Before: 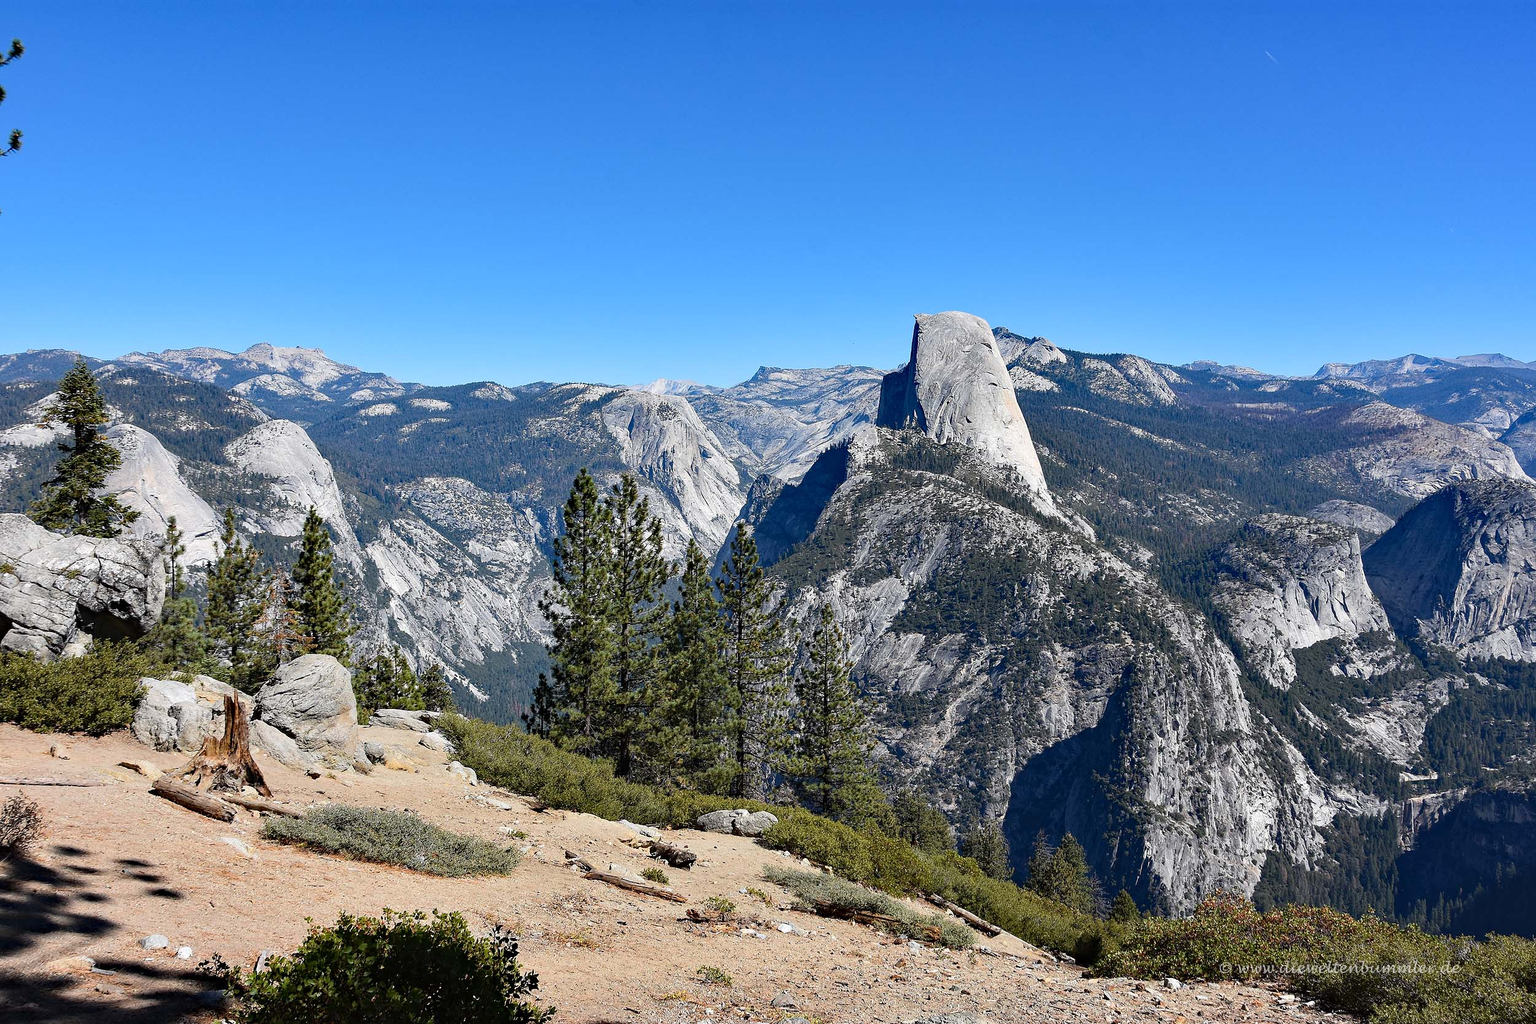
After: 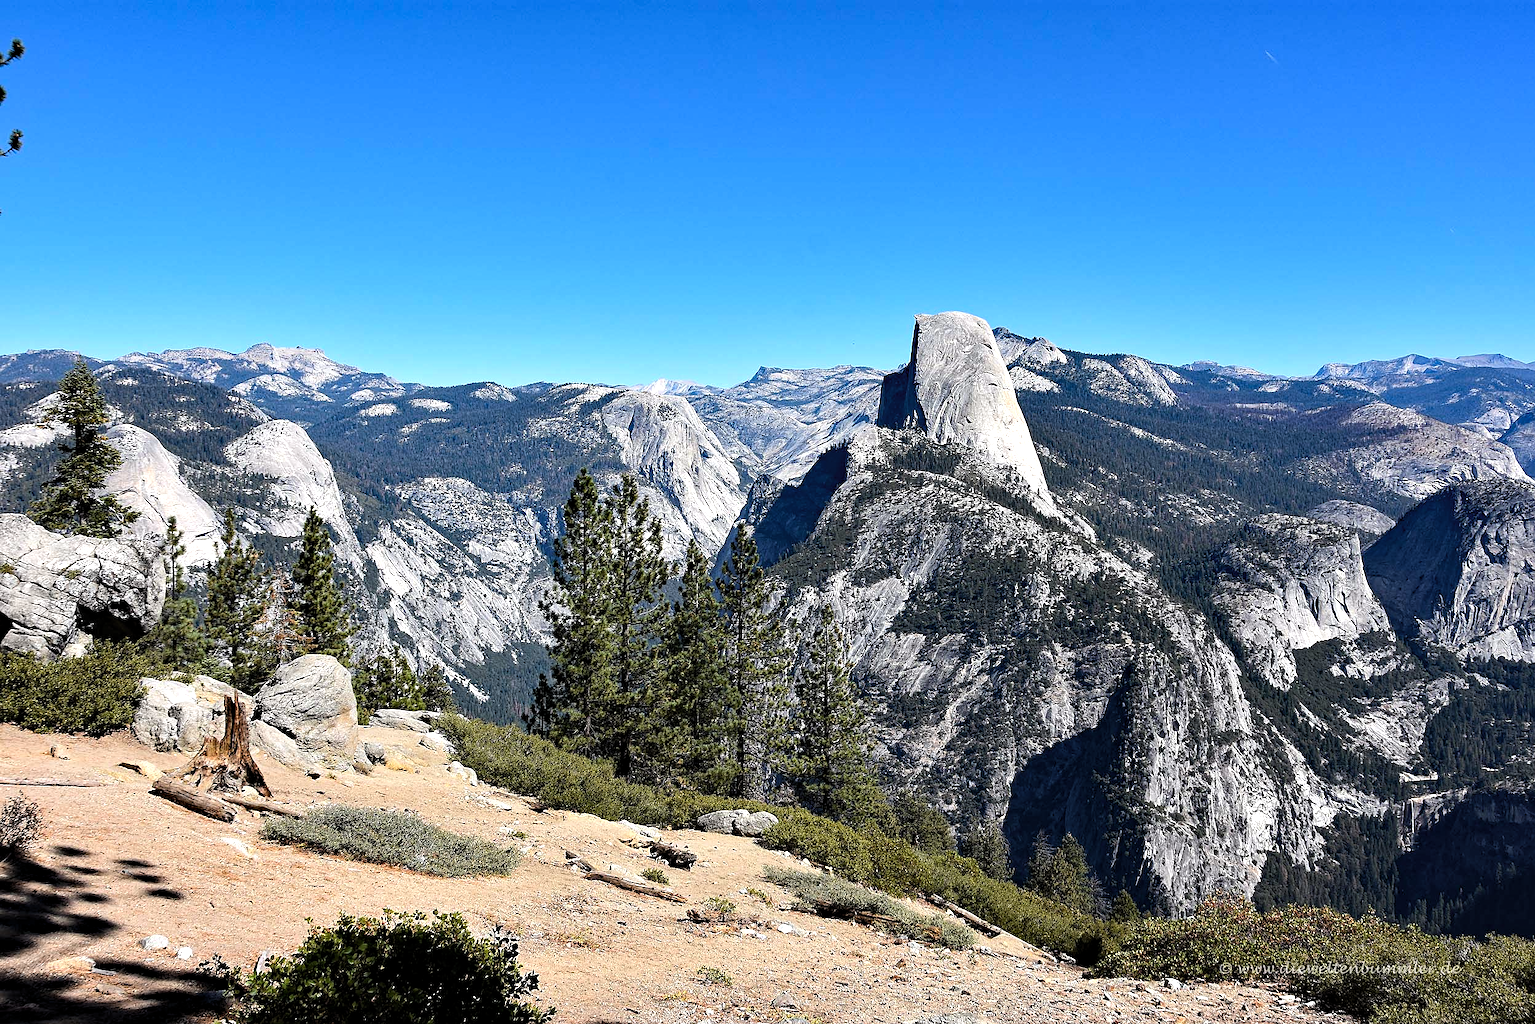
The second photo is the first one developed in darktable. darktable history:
levels: levels [0.026, 0.507, 0.987]
sharpen: amount 0.2
haze removal: compatibility mode true, adaptive false
tone equalizer: -8 EV -0.417 EV, -7 EV -0.389 EV, -6 EV -0.333 EV, -5 EV -0.222 EV, -3 EV 0.222 EV, -2 EV 0.333 EV, -1 EV 0.389 EV, +0 EV 0.417 EV, edges refinement/feathering 500, mask exposure compensation -1.57 EV, preserve details no
